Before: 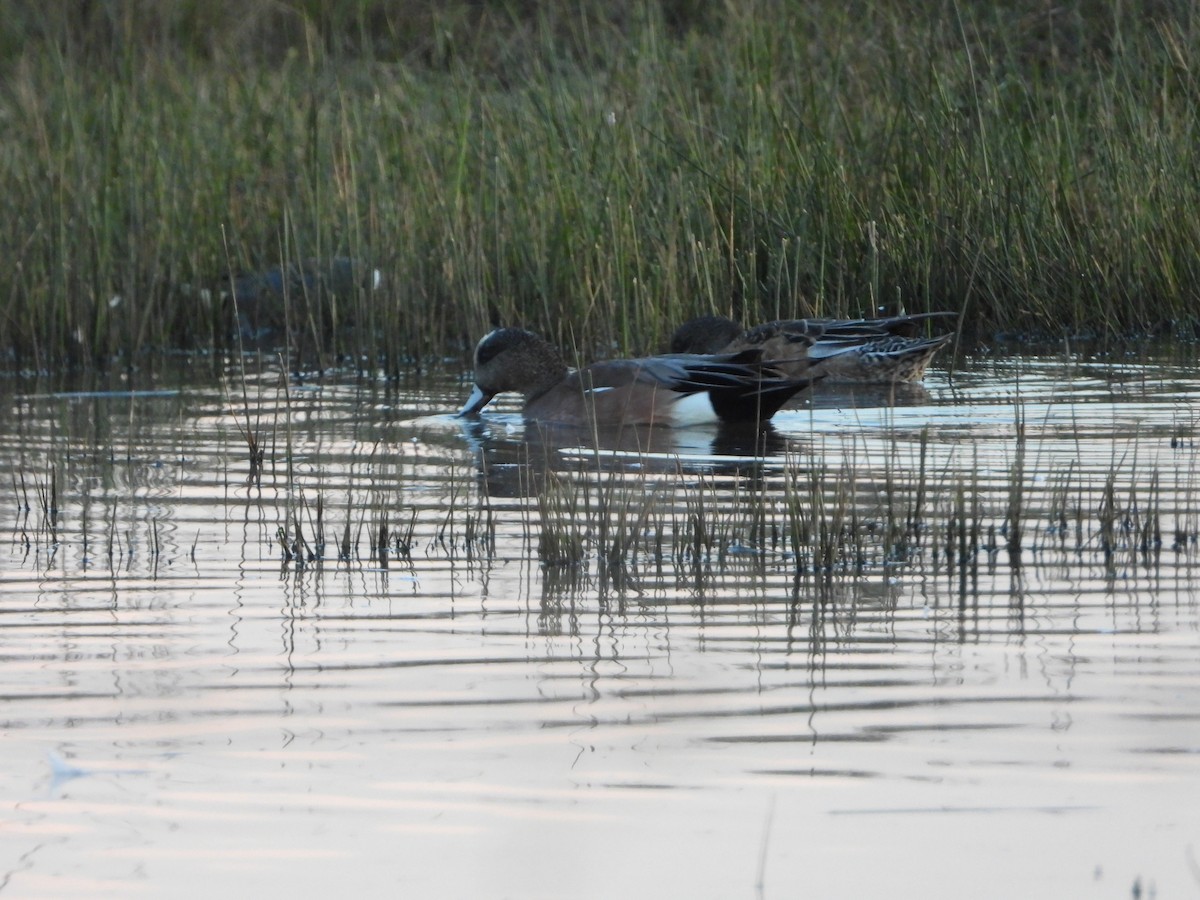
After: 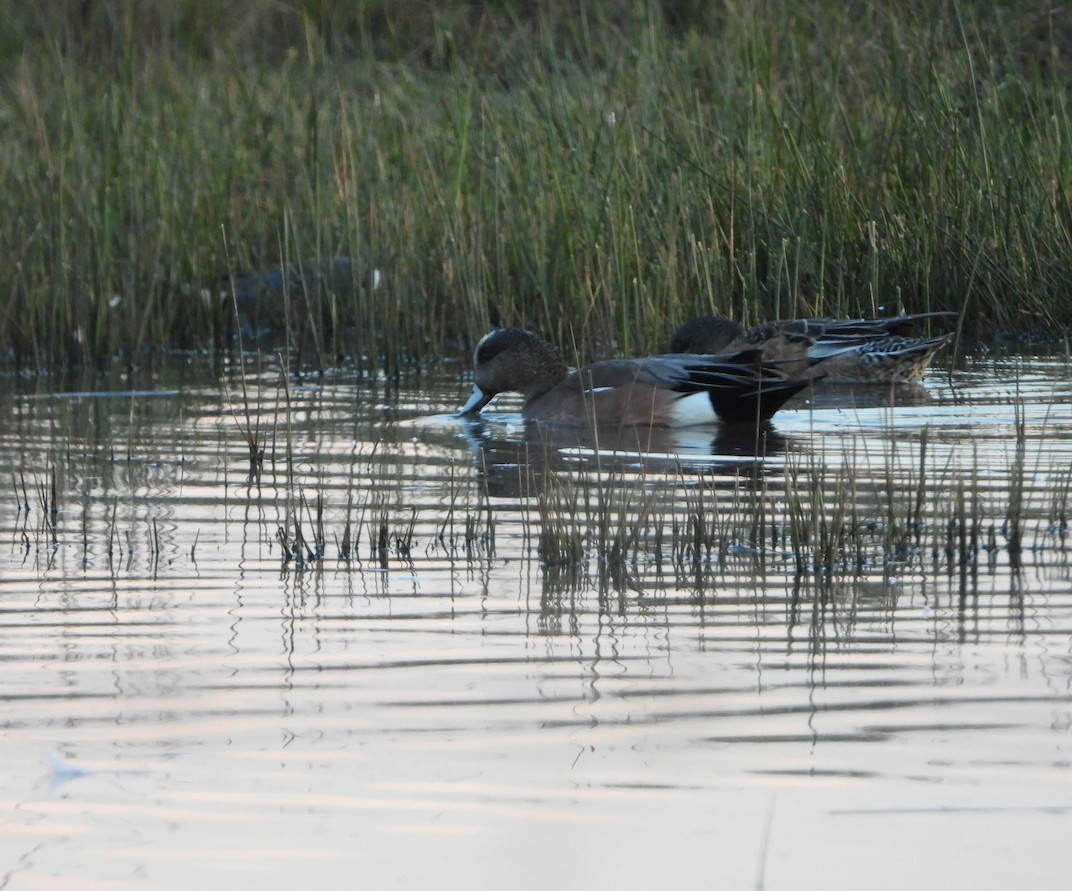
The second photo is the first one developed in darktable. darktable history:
crop: right 9.518%, bottom 0.049%
